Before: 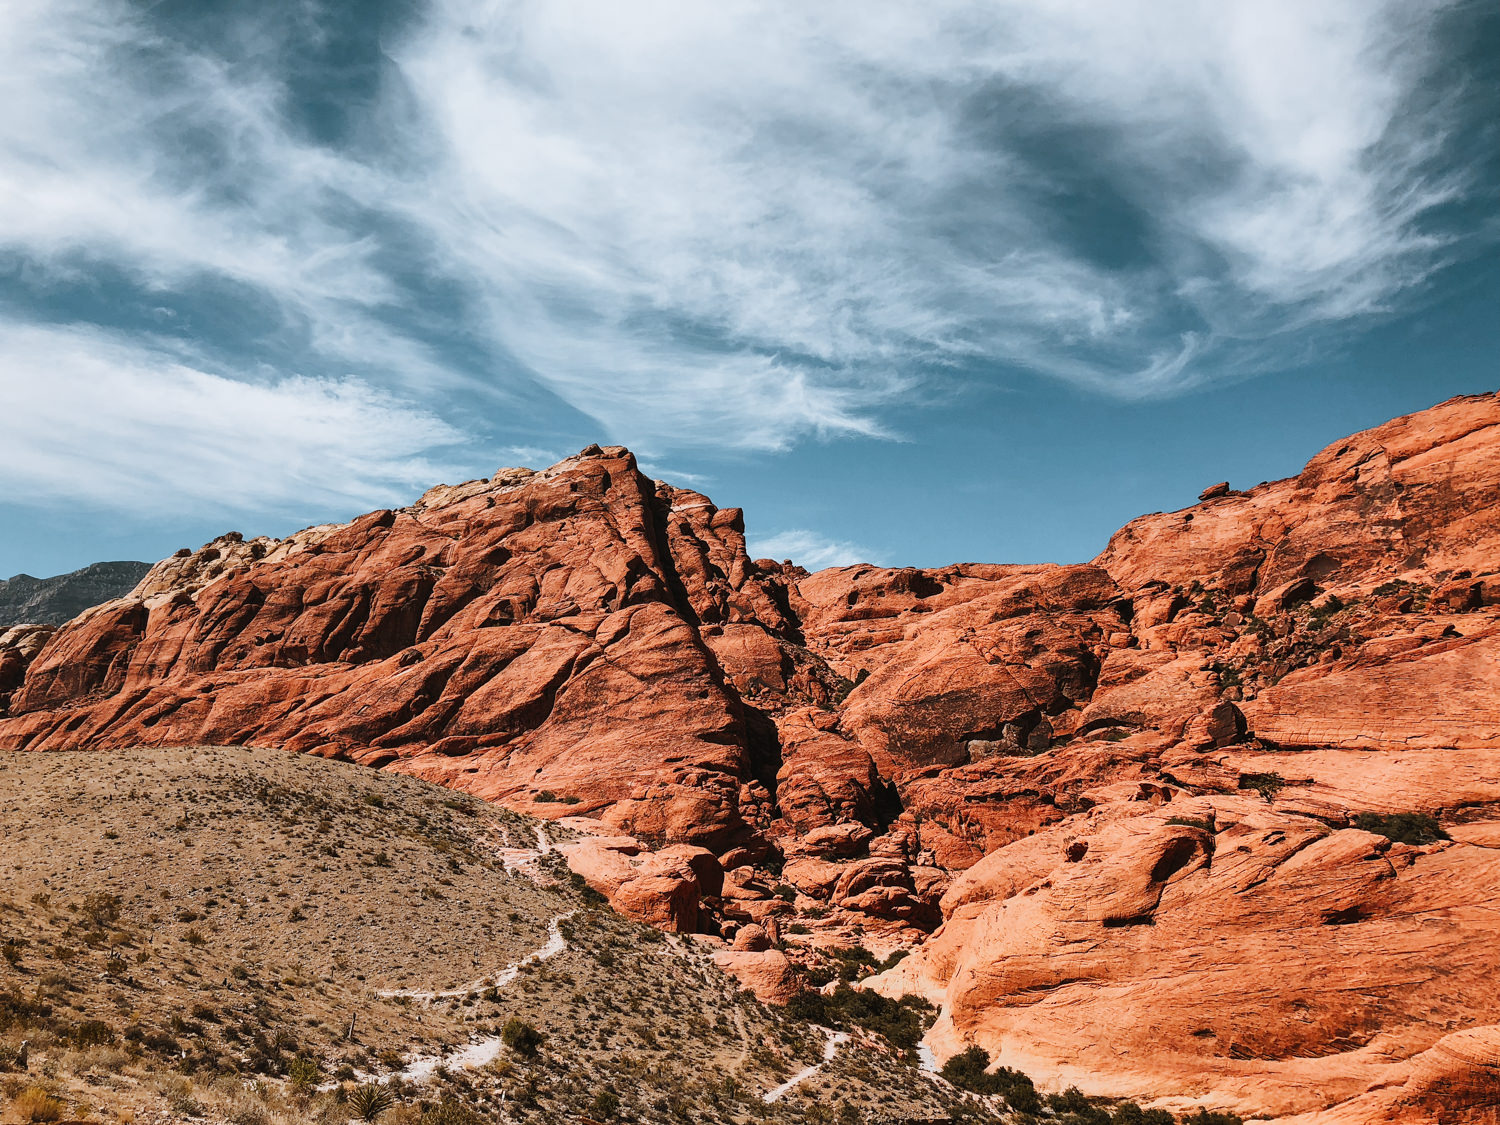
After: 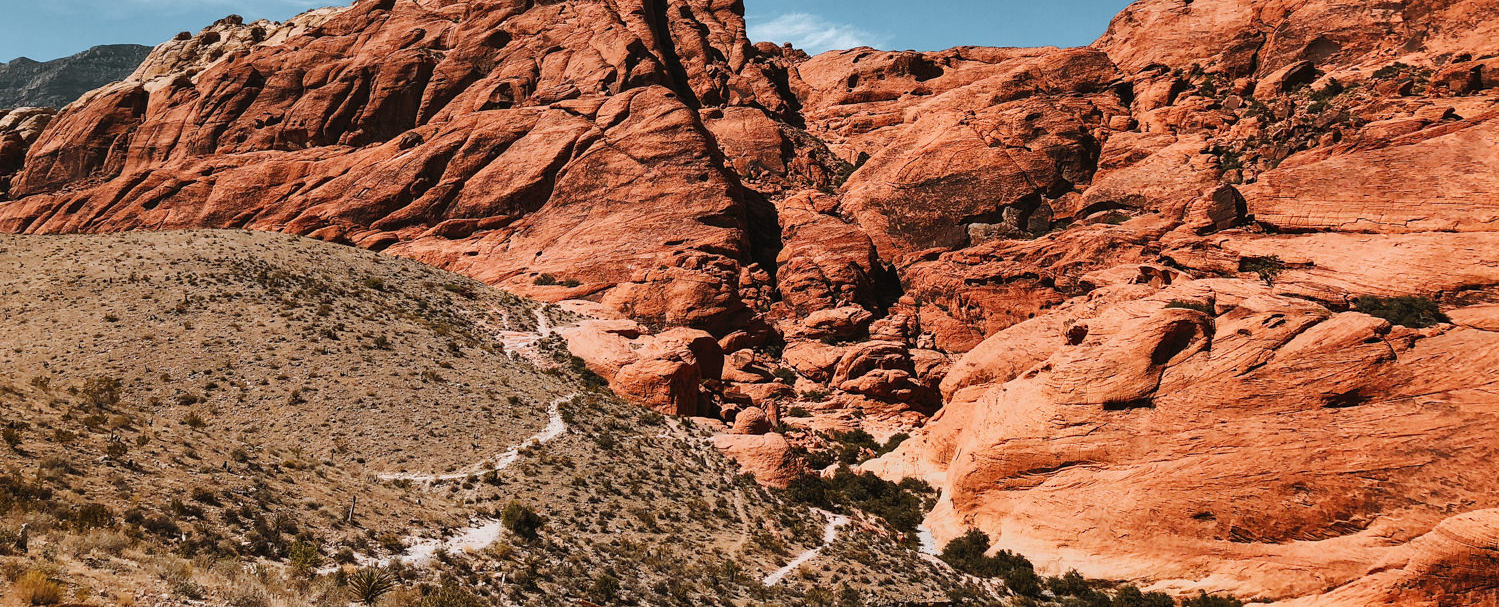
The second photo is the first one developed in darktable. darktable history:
crop and rotate: top 45.998%, right 0.046%
